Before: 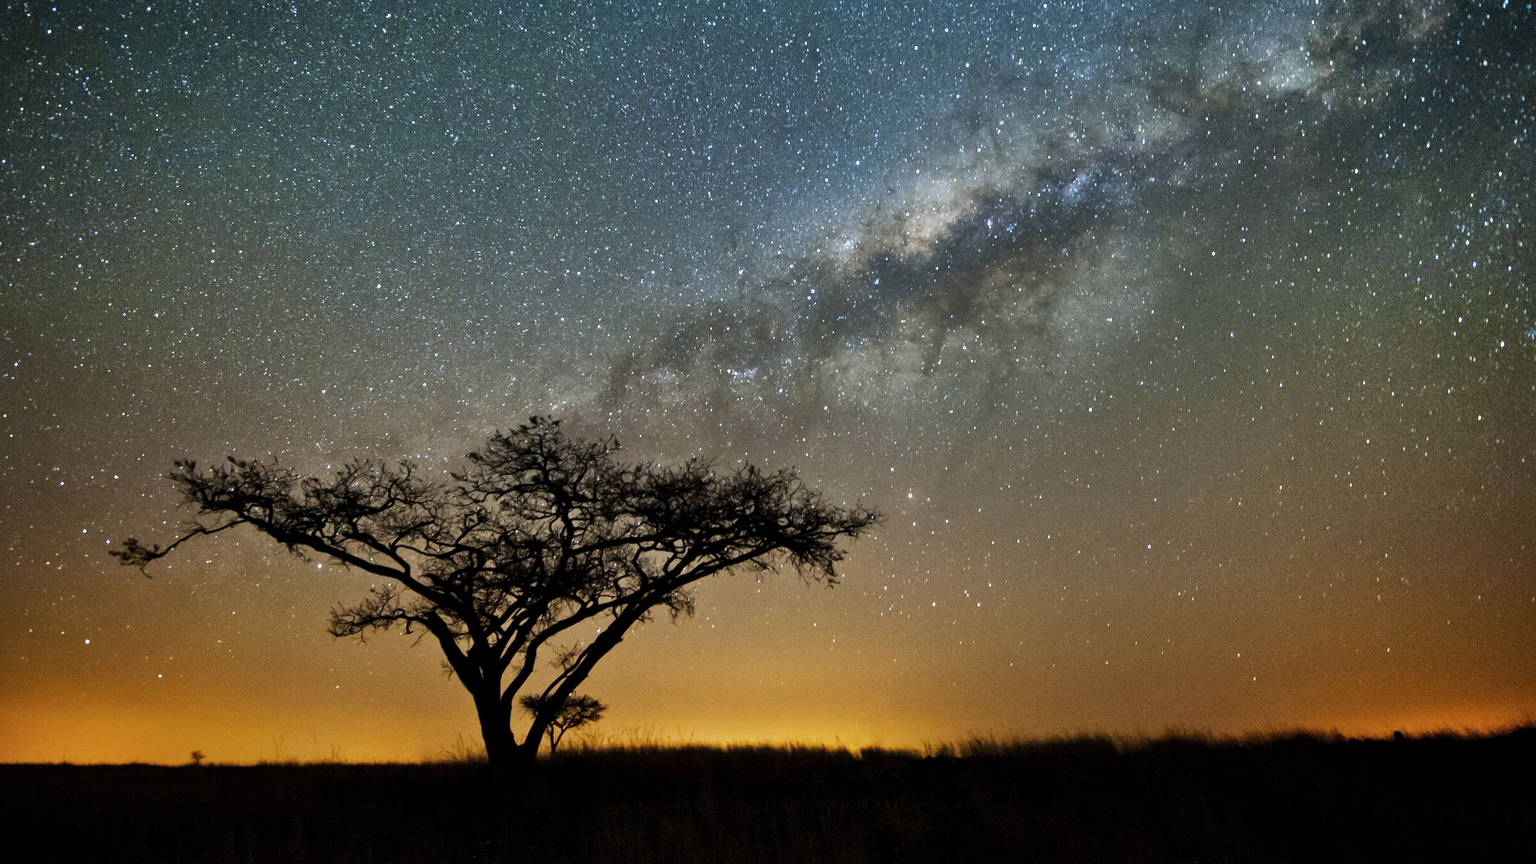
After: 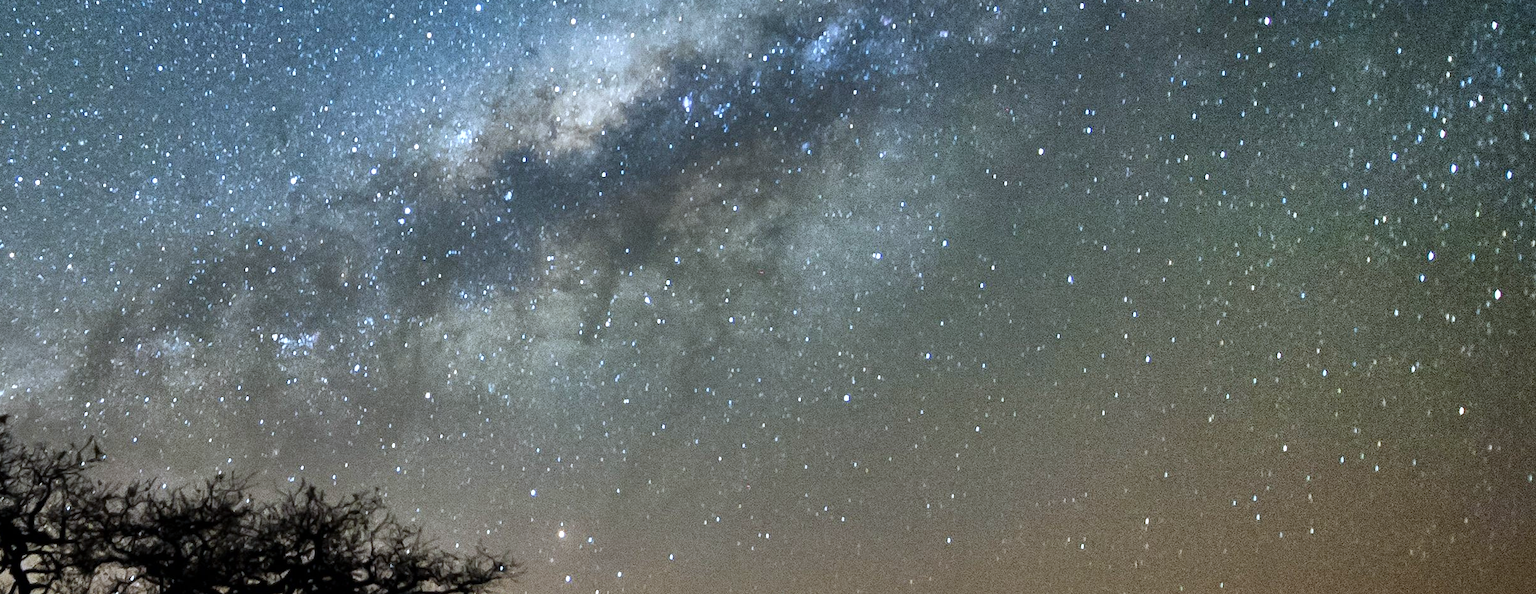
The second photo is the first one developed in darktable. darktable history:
tone equalizer: -8 EV -0.401 EV, -7 EV -0.412 EV, -6 EV -0.365 EV, -5 EV -0.255 EV, -3 EV 0.235 EV, -2 EV 0.307 EV, -1 EV 0.412 EV, +0 EV 0.396 EV
color calibration: x 0.372, y 0.386, temperature 4283.58 K
crop: left 36.165%, top 18.289%, right 0.554%, bottom 38.19%
